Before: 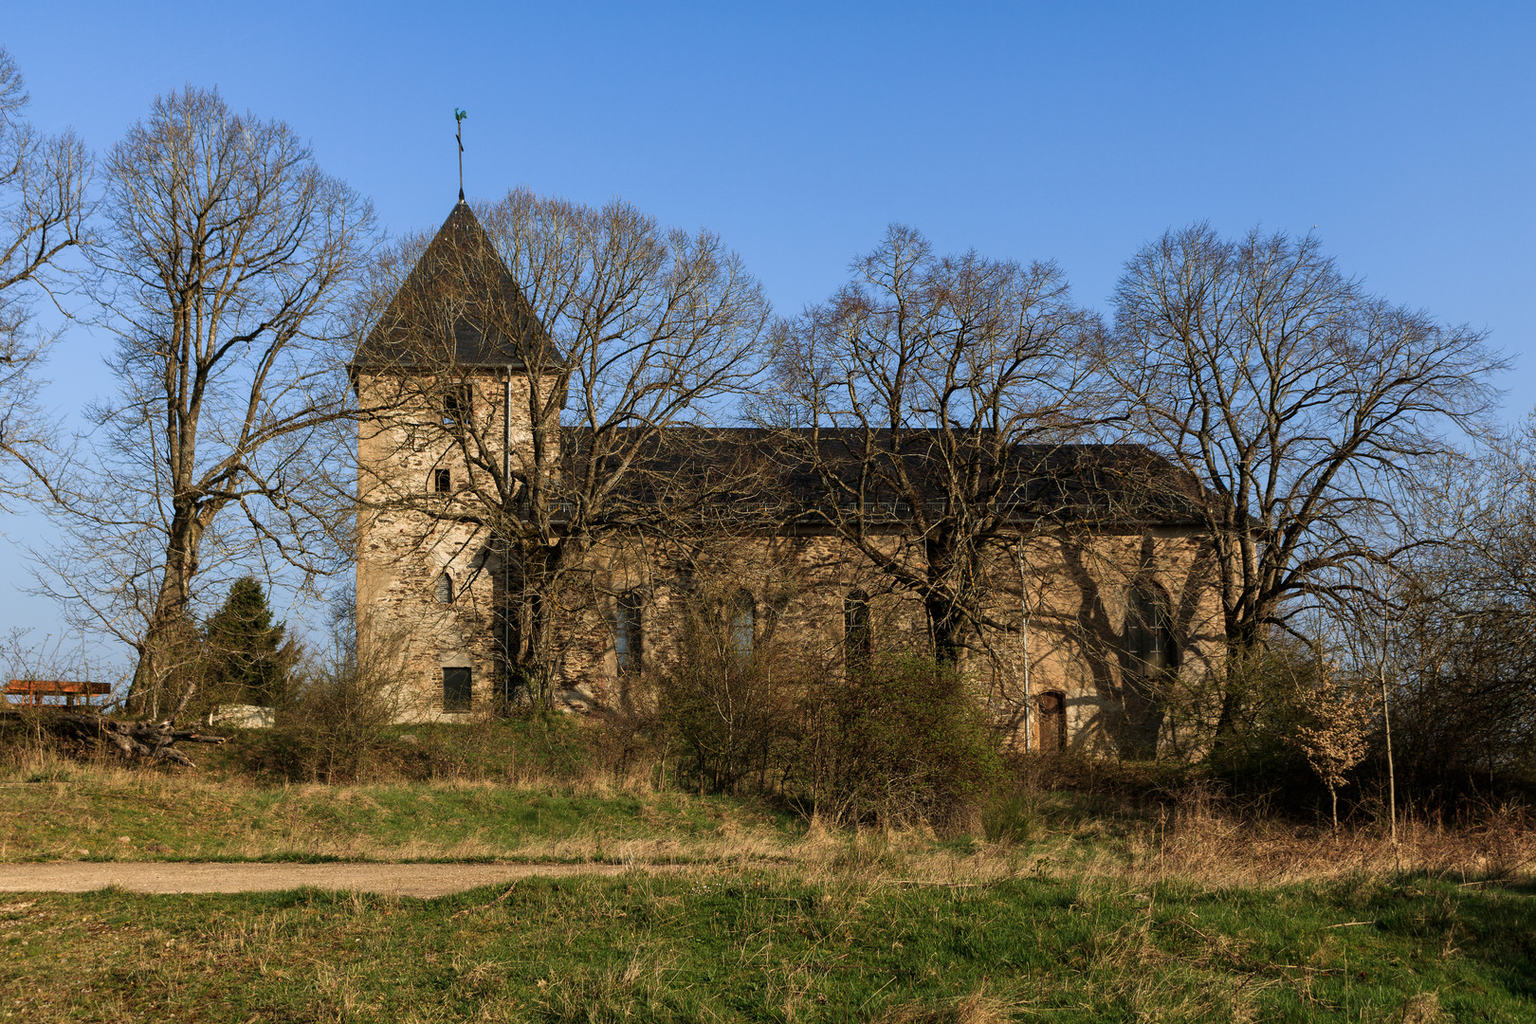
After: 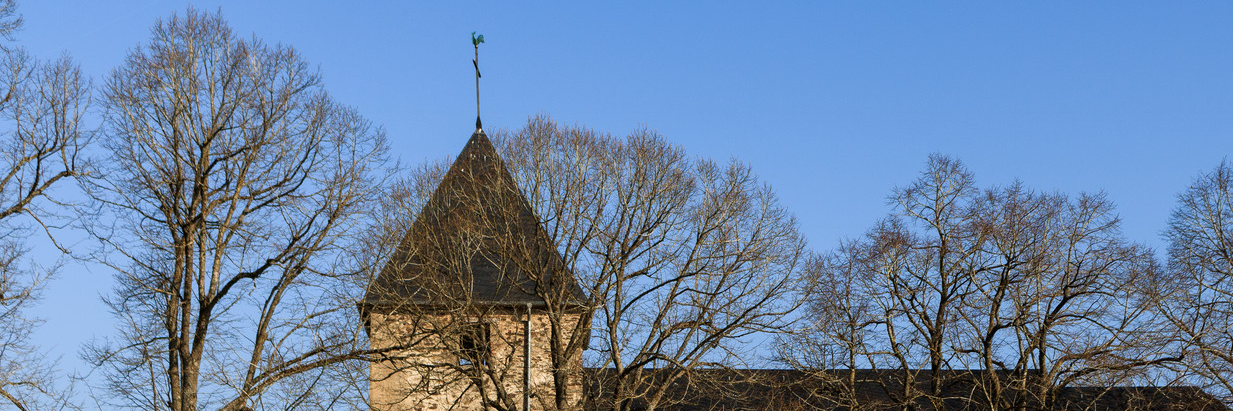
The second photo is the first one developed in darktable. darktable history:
crop: left 0.533%, top 7.629%, right 23.333%, bottom 54.234%
contrast brightness saturation: contrast 0.05
